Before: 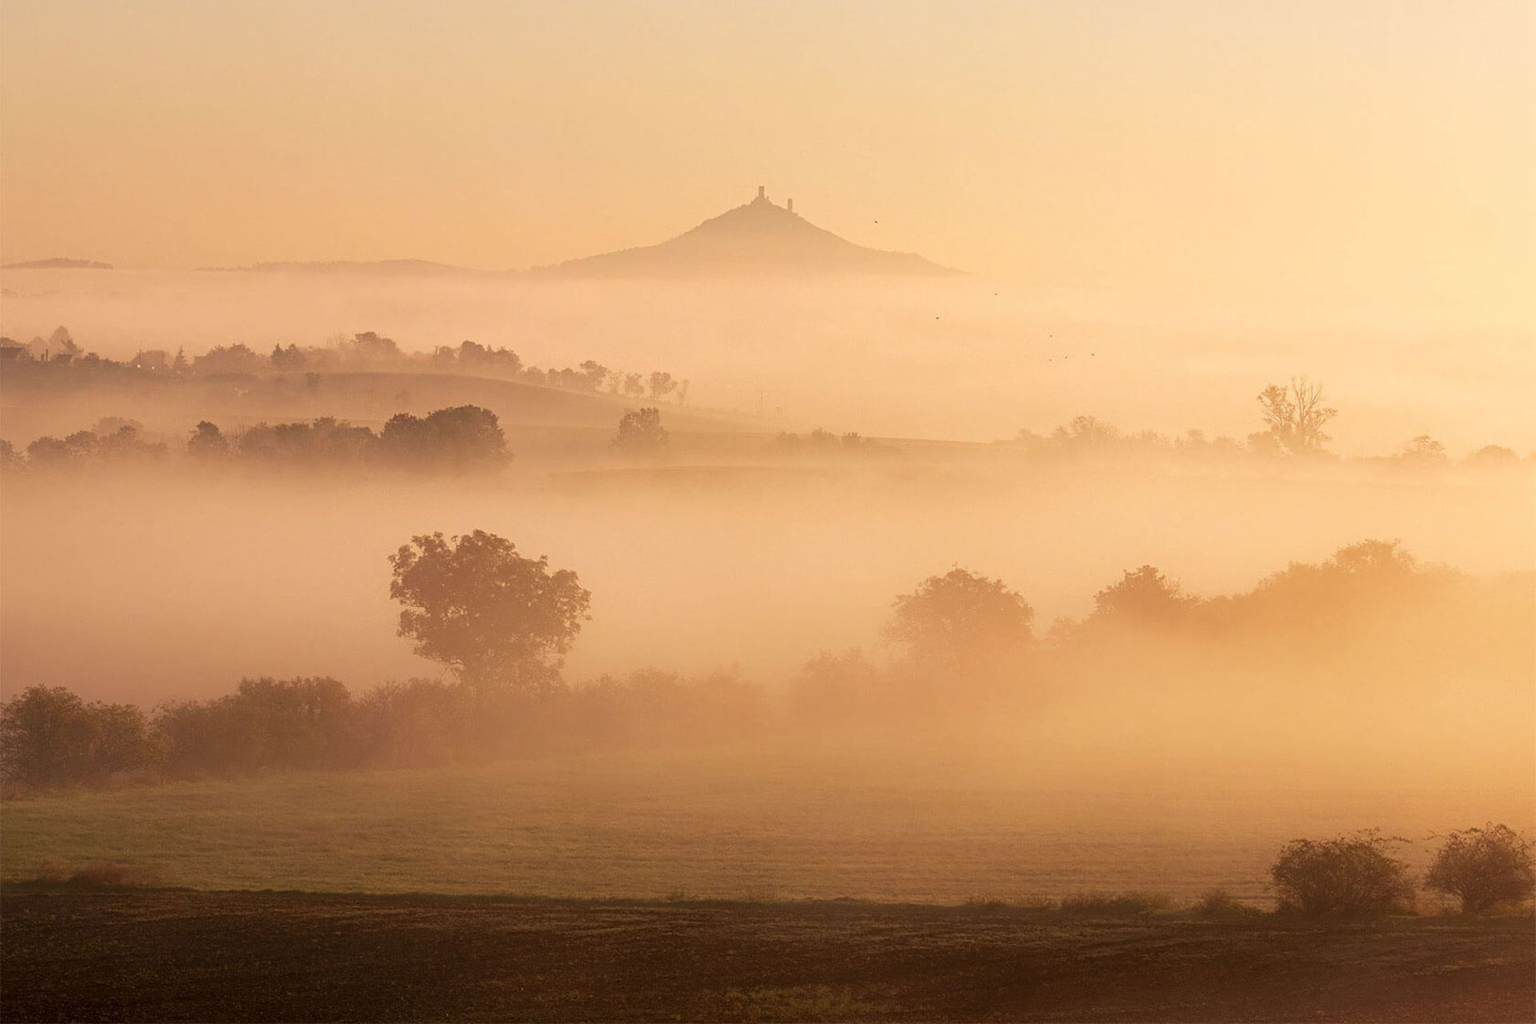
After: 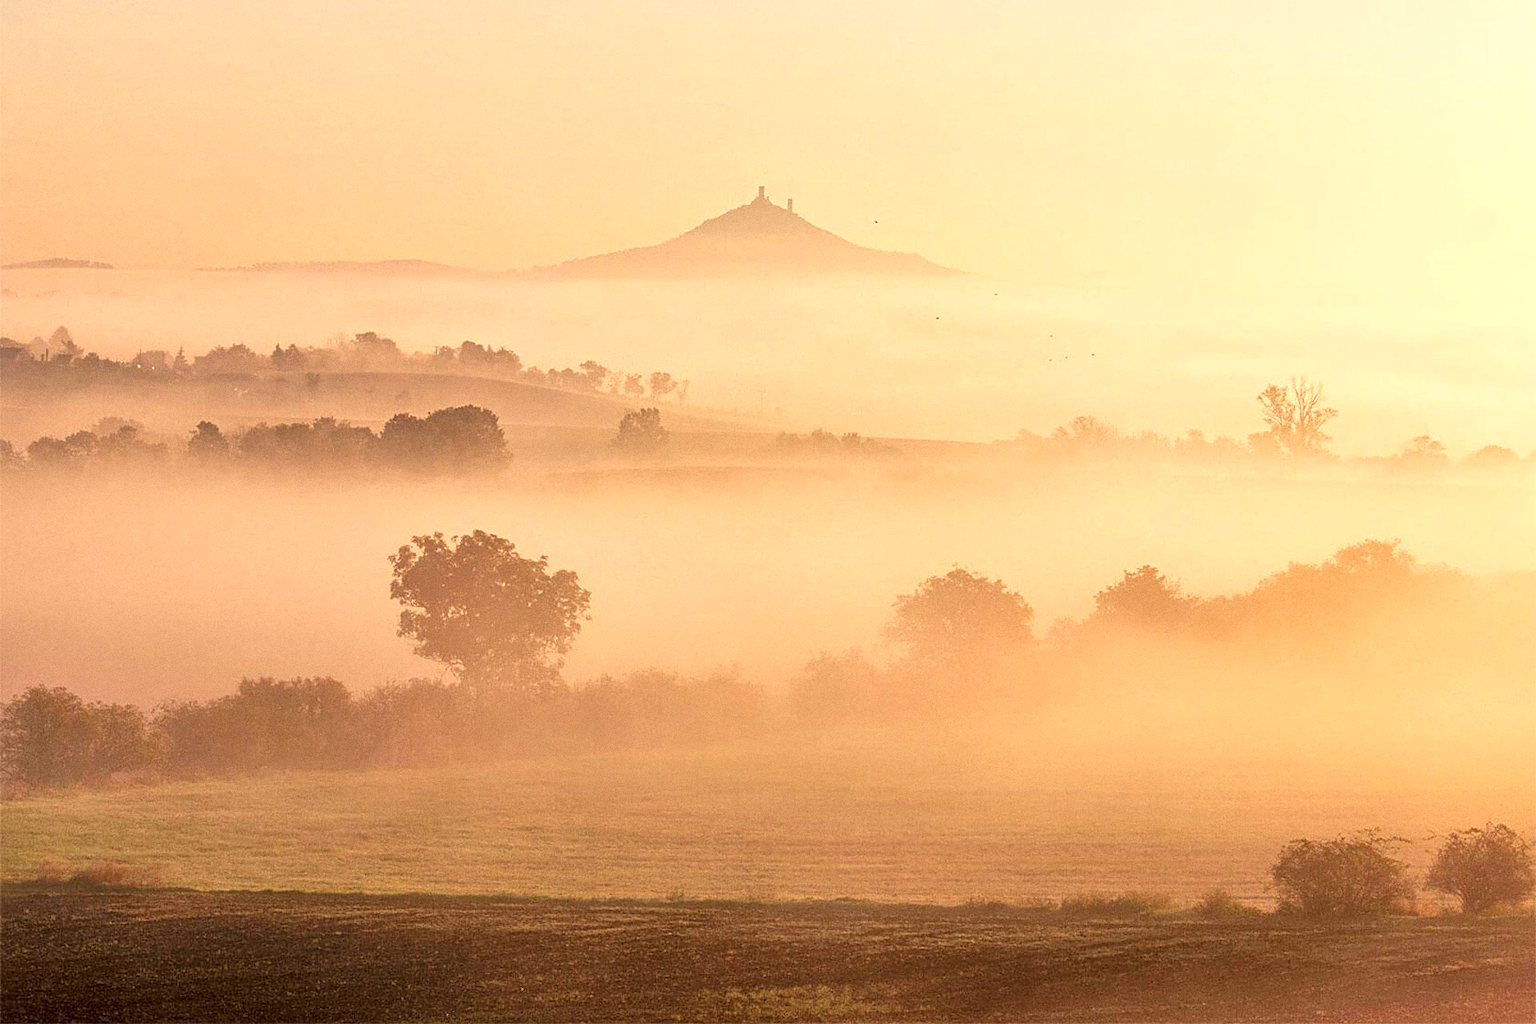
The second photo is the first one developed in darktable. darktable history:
tone equalizer: -7 EV 0.15 EV, -6 EV 0.6 EV, -5 EV 1.15 EV, -4 EV 1.33 EV, -3 EV 1.15 EV, -2 EV 0.6 EV, -1 EV 0.15 EV, mask exposure compensation -0.5 EV
exposure: exposure 0.4 EV, compensate highlight preservation false
sharpen: amount 0.2
grain: coarseness 0.09 ISO
local contrast: mode bilateral grid, contrast 20, coarseness 50, detail 132%, midtone range 0.2
